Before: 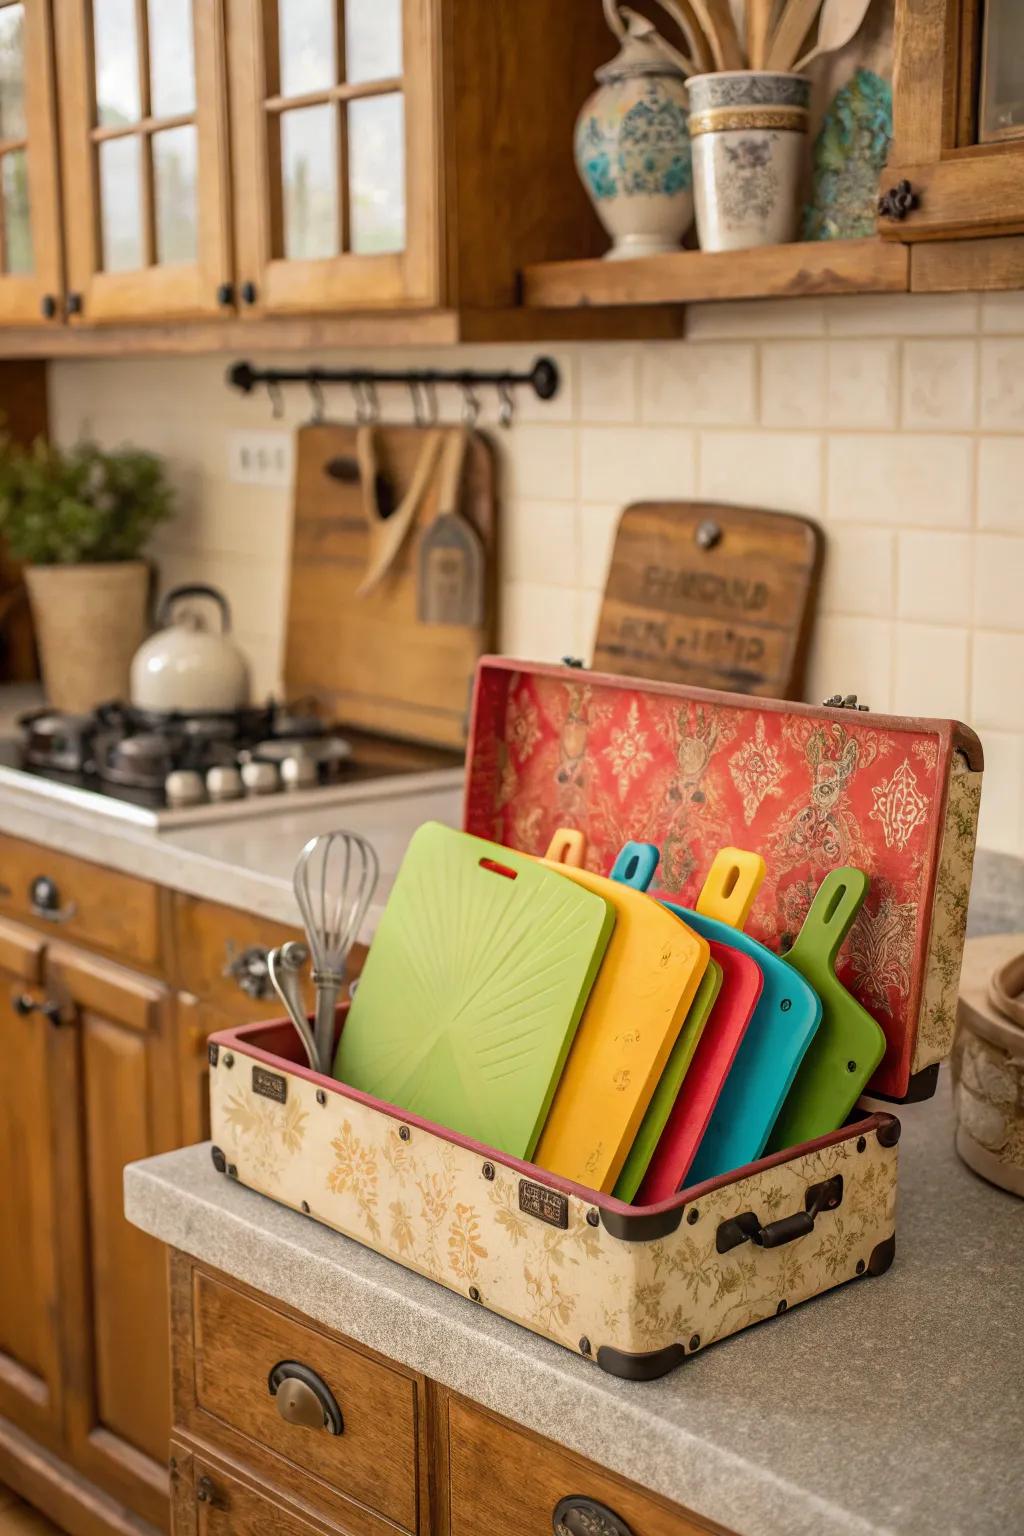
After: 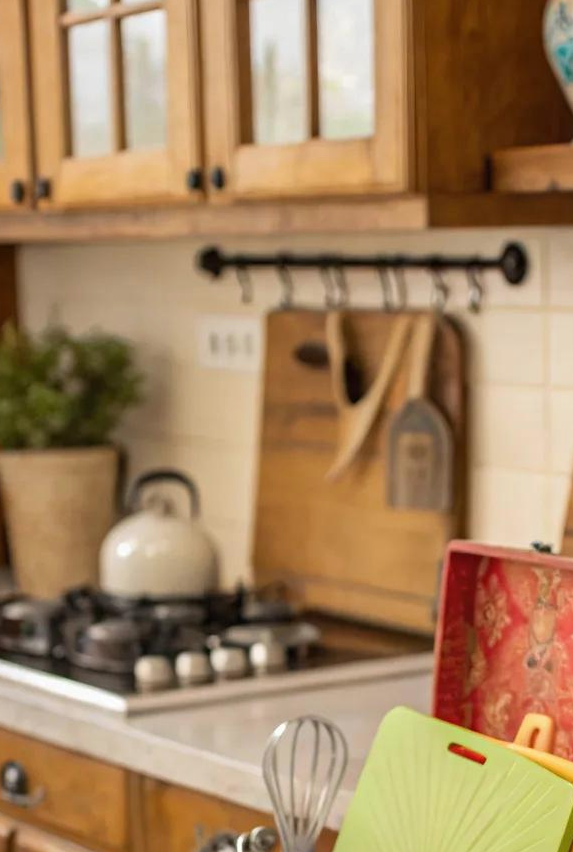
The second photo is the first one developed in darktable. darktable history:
crop and rotate: left 3.049%, top 7.495%, right 40.92%, bottom 37.032%
base curve: curves: ch0 [(0, 0) (0.283, 0.295) (1, 1)], preserve colors none
color correction: highlights b* 0.065, saturation 0.977
